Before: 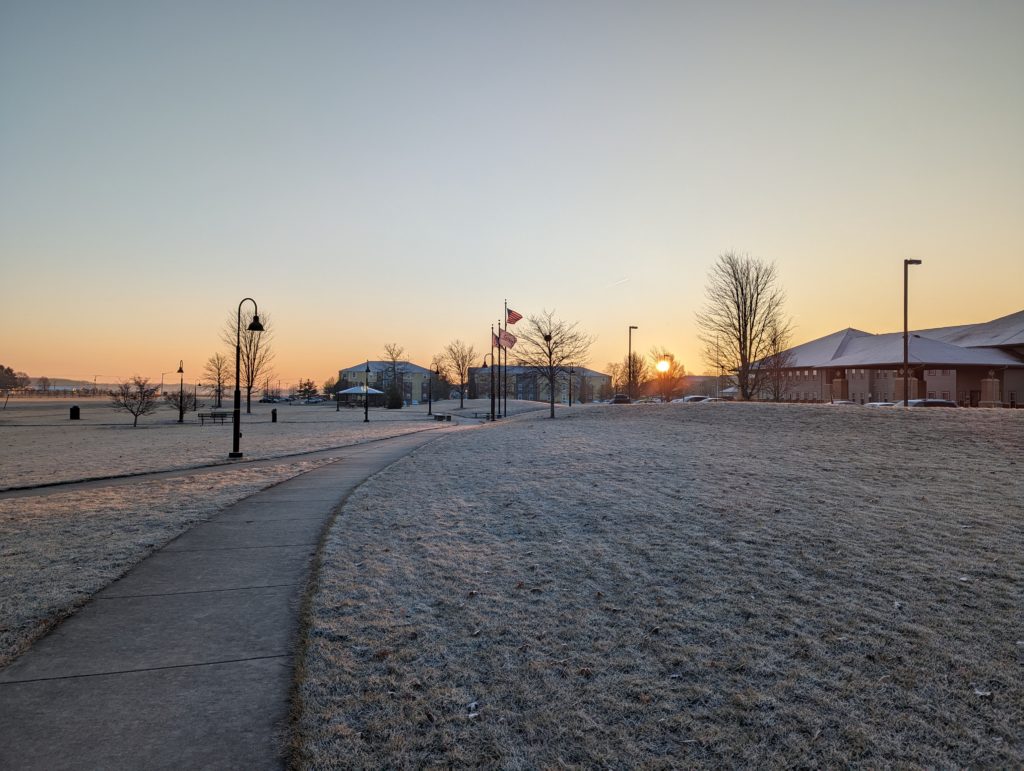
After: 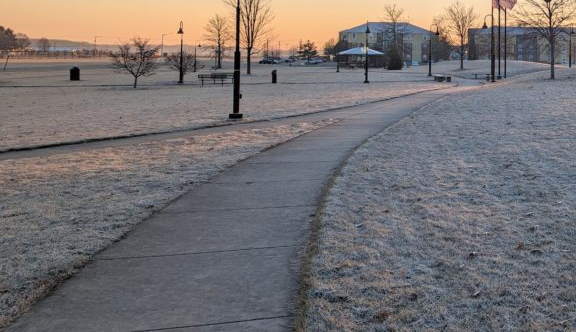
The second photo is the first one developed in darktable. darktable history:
contrast brightness saturation: brightness 0.144
crop: top 44.023%, right 43.664%, bottom 12.865%
